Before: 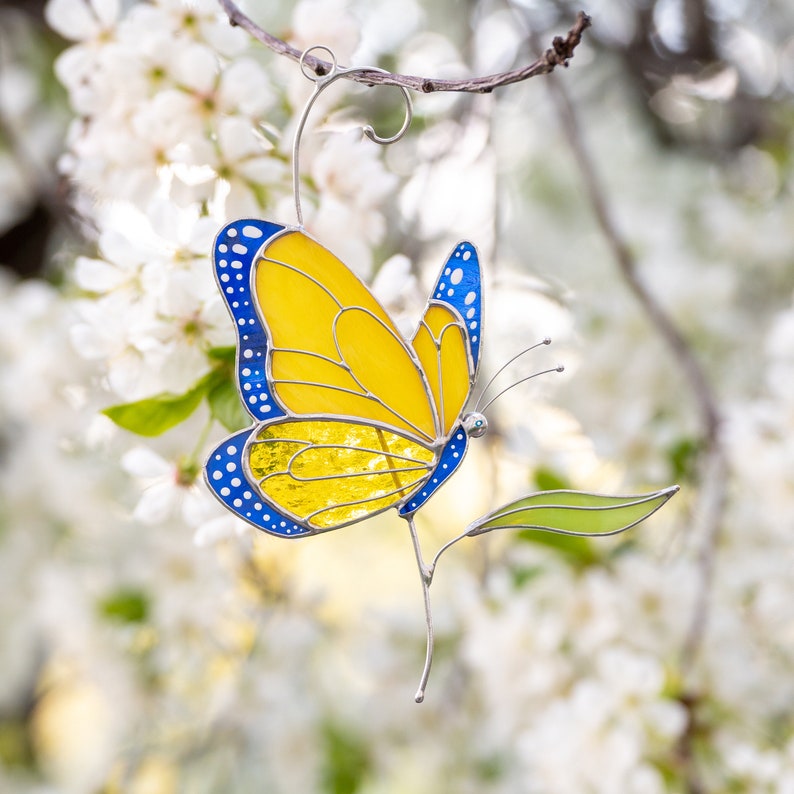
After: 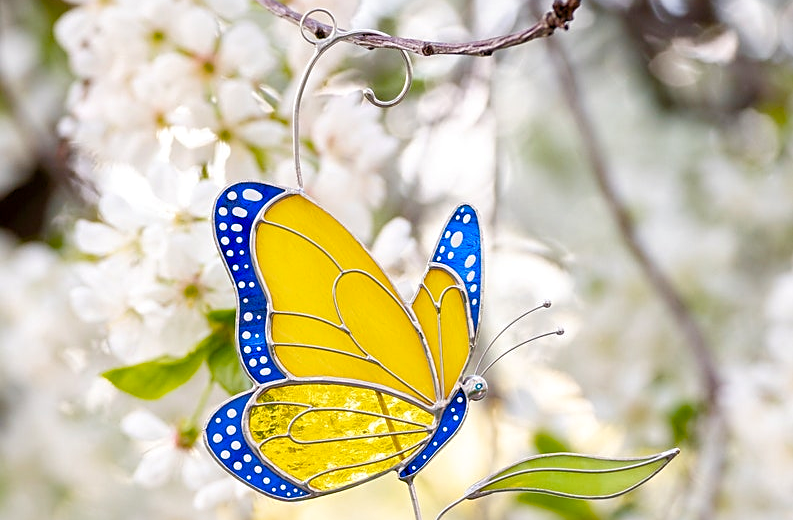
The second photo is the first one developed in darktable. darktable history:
crop and rotate: top 4.83%, bottom 29.668%
sharpen: on, module defaults
local contrast: mode bilateral grid, contrast 10, coarseness 24, detail 115%, midtone range 0.2
color balance rgb: perceptual saturation grading › global saturation 20%, perceptual saturation grading › highlights -24.87%, perceptual saturation grading › shadows 49.809%, global vibrance 19.711%
